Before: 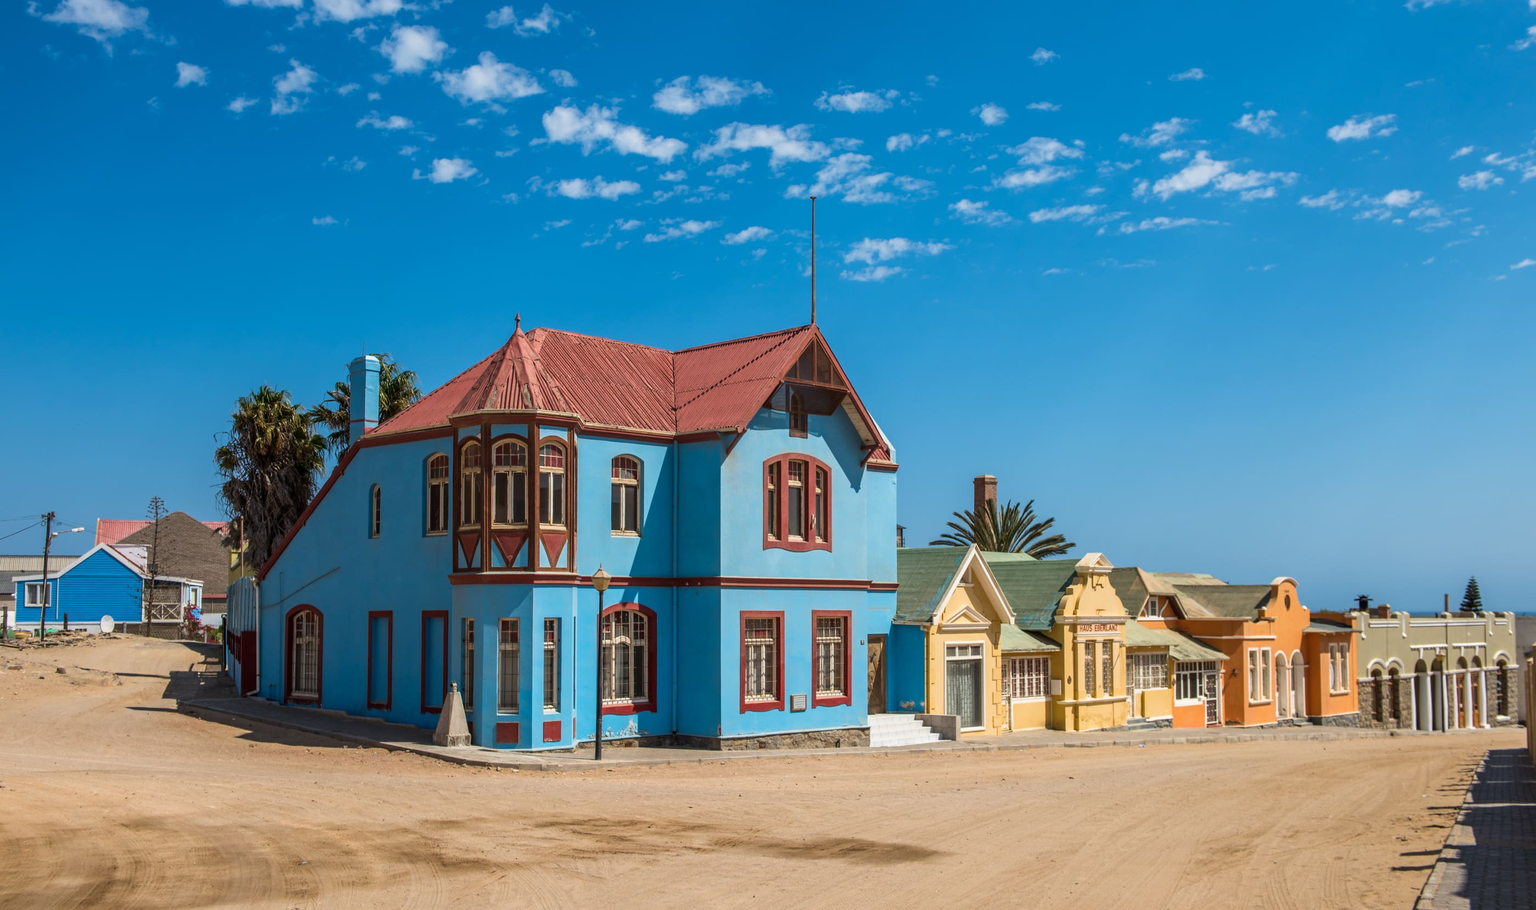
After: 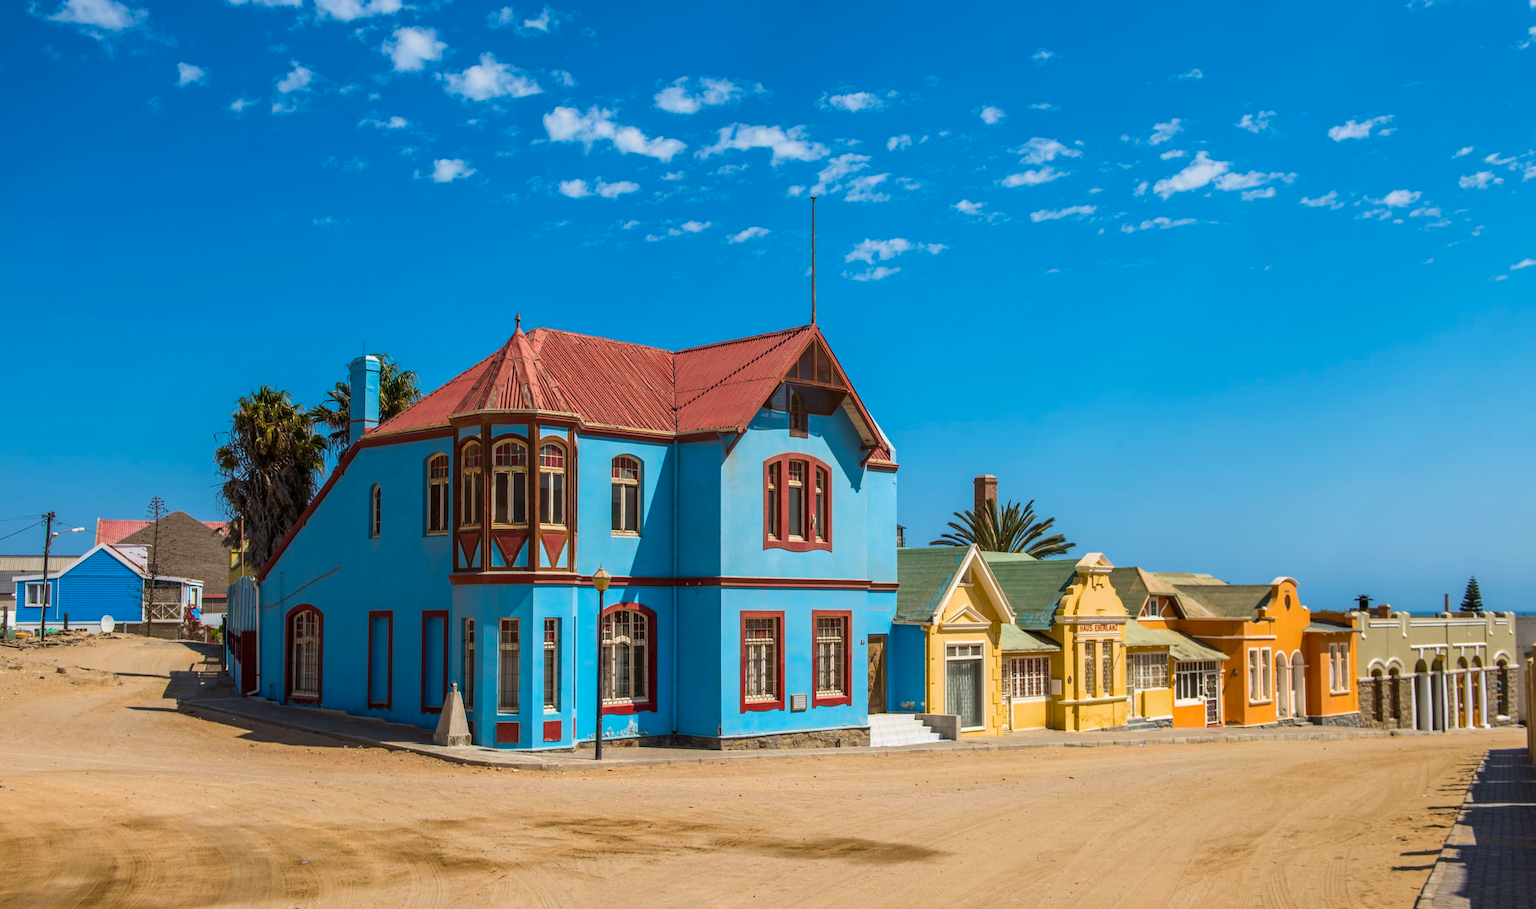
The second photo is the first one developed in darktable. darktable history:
contrast brightness saturation: saturation -0.05
color balance rgb: perceptual saturation grading › global saturation 25%, global vibrance 20%
